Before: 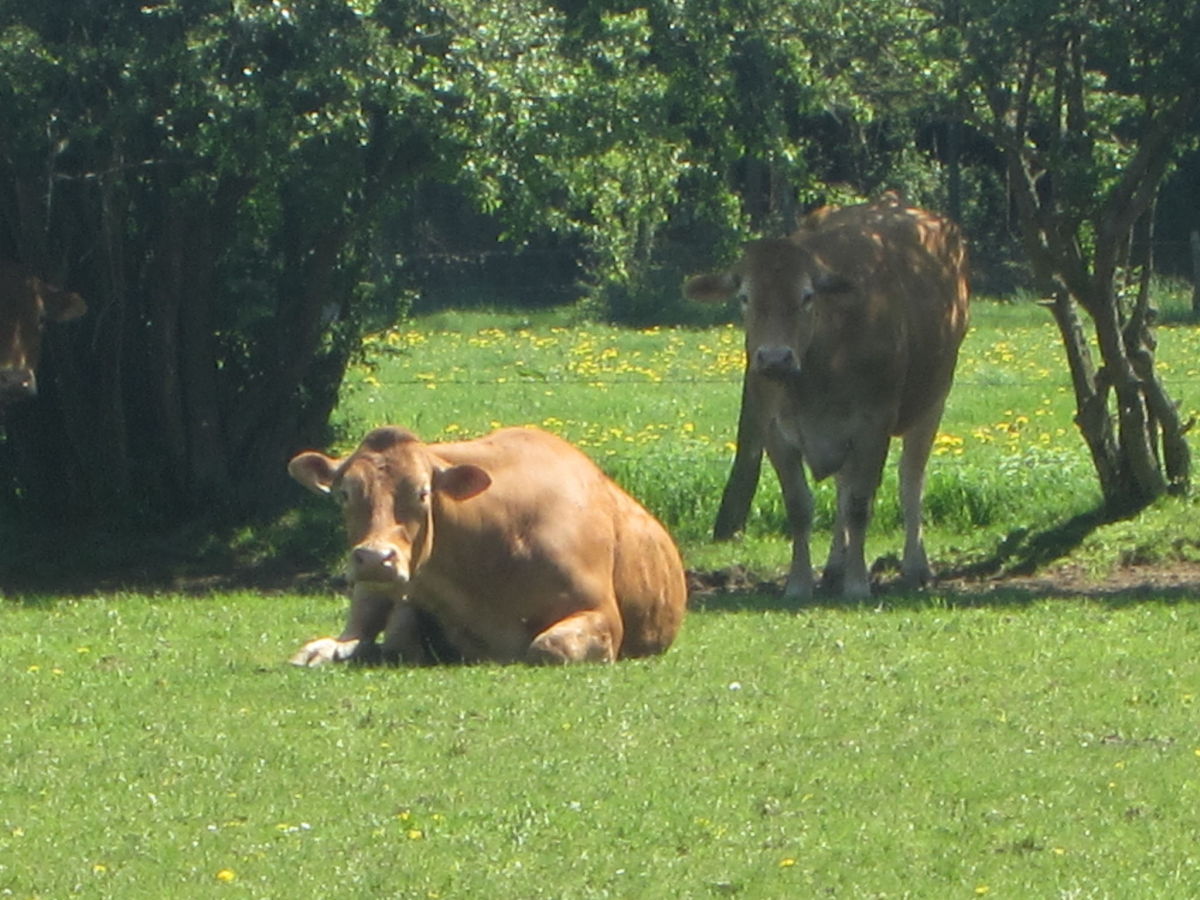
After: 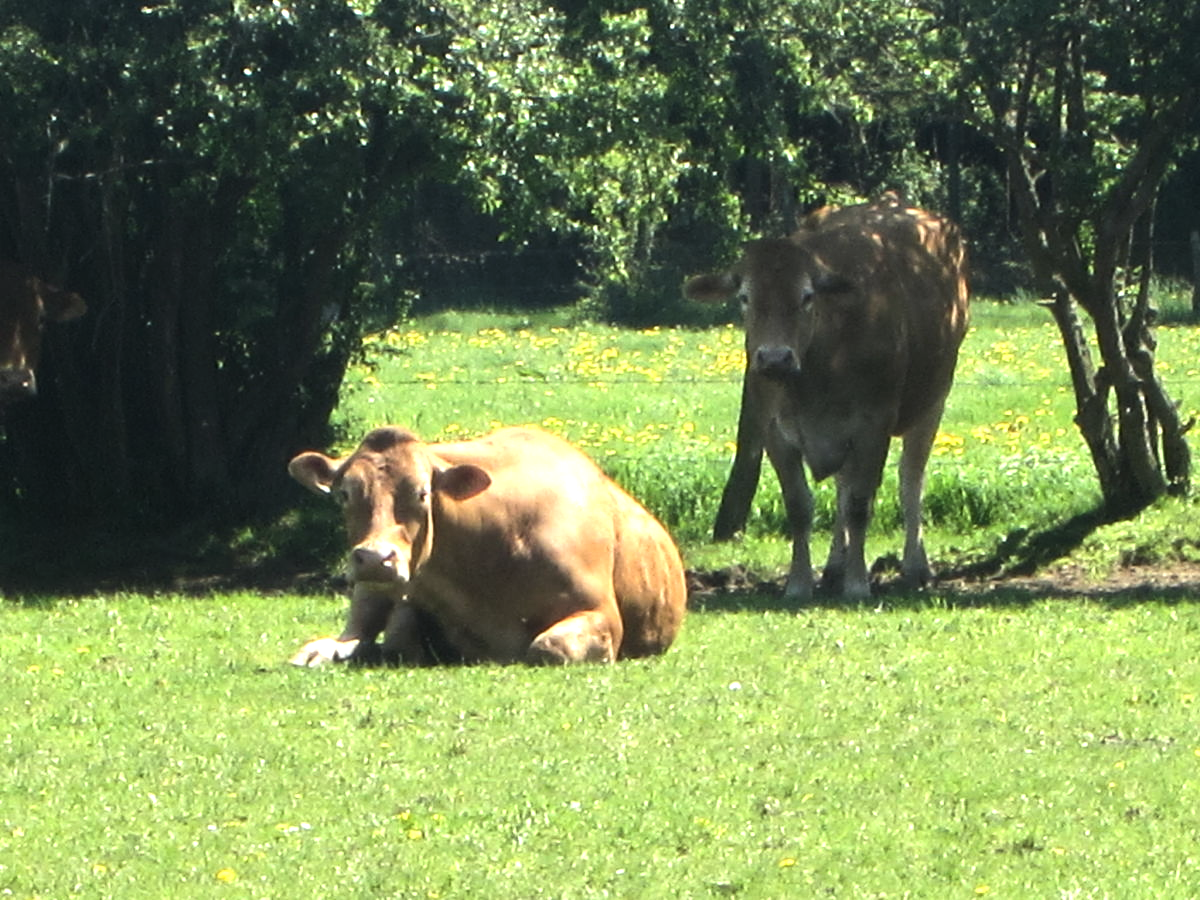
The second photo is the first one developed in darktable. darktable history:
tone equalizer: -8 EV -1.09 EV, -7 EV -1.02 EV, -6 EV -0.868 EV, -5 EV -0.596 EV, -3 EV 0.571 EV, -2 EV 0.879 EV, -1 EV 0.988 EV, +0 EV 1.07 EV, edges refinement/feathering 500, mask exposure compensation -1.57 EV, preserve details no
